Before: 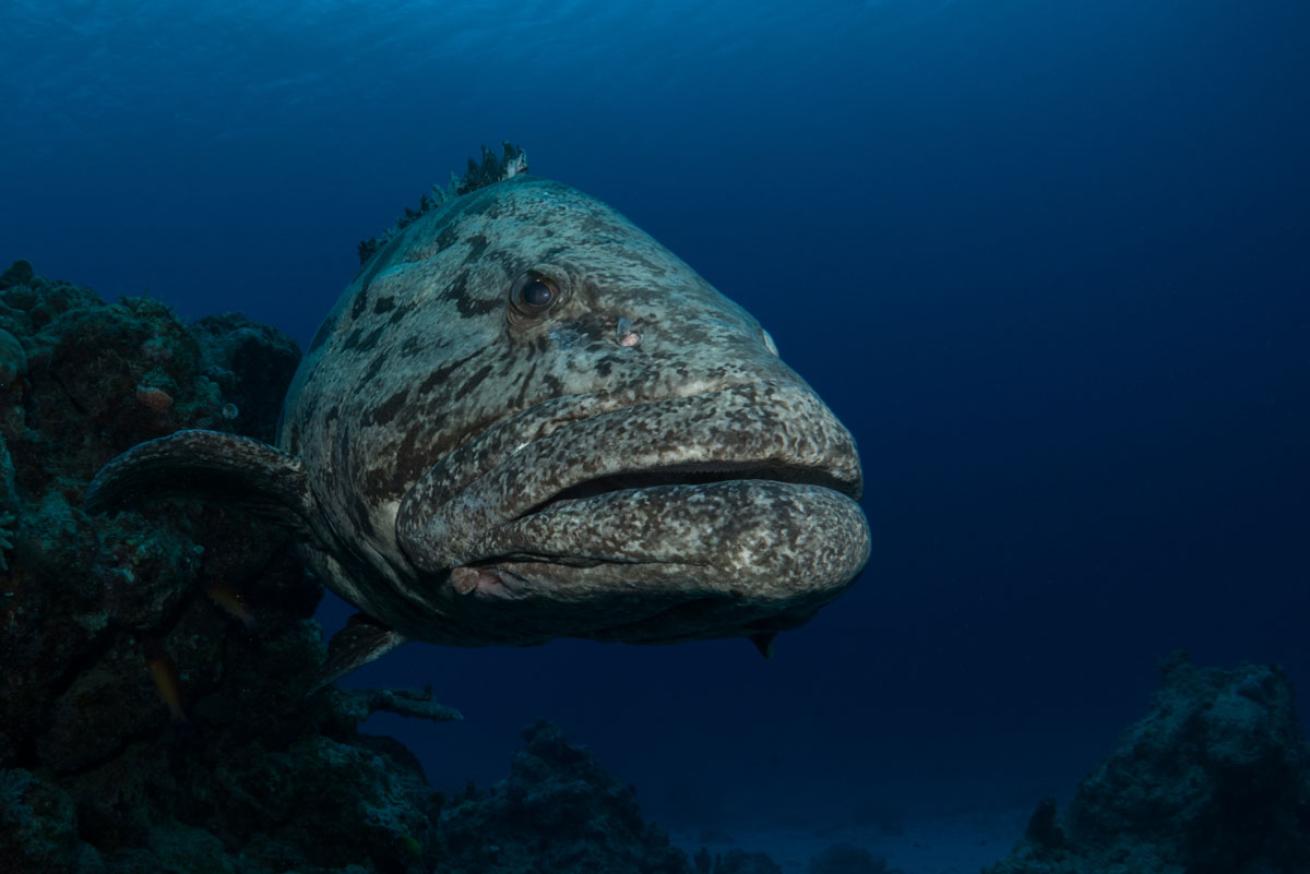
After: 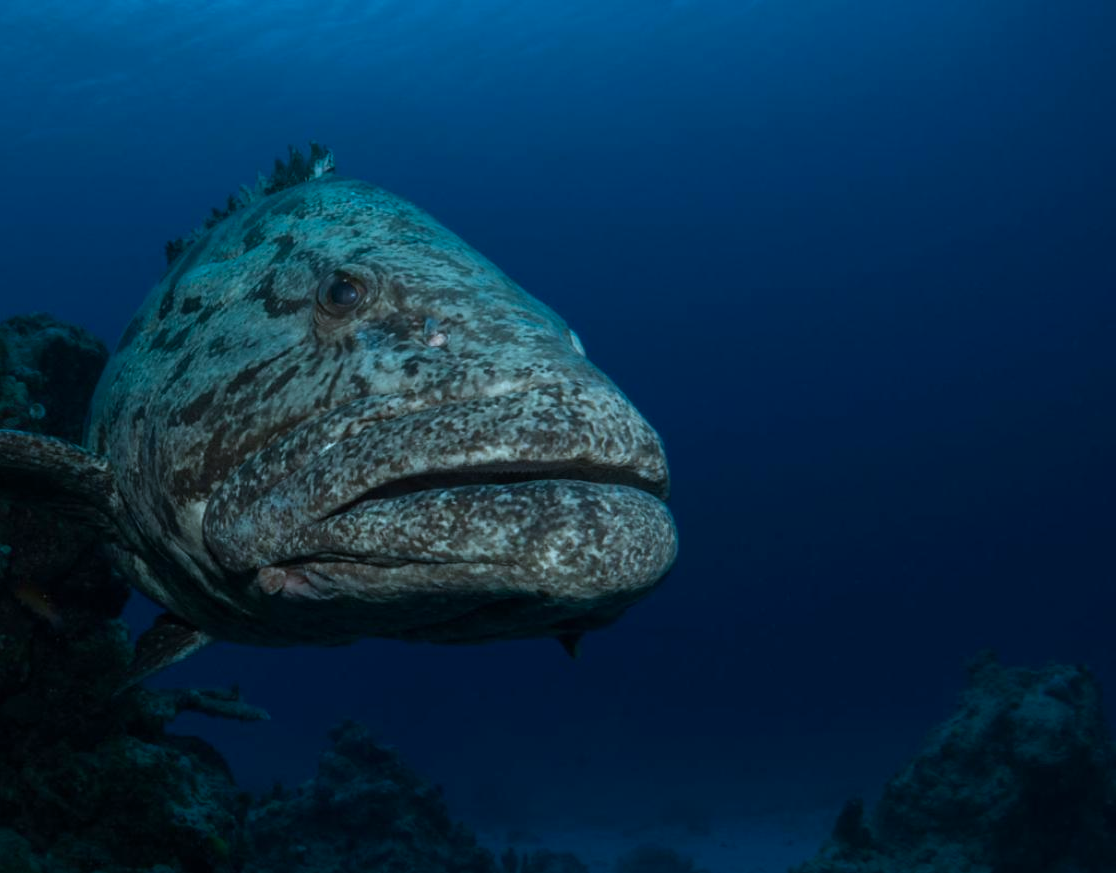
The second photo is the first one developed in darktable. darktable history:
crop and rotate: left 14.737%
color correction: highlights a* -11.36, highlights b* -15.56
